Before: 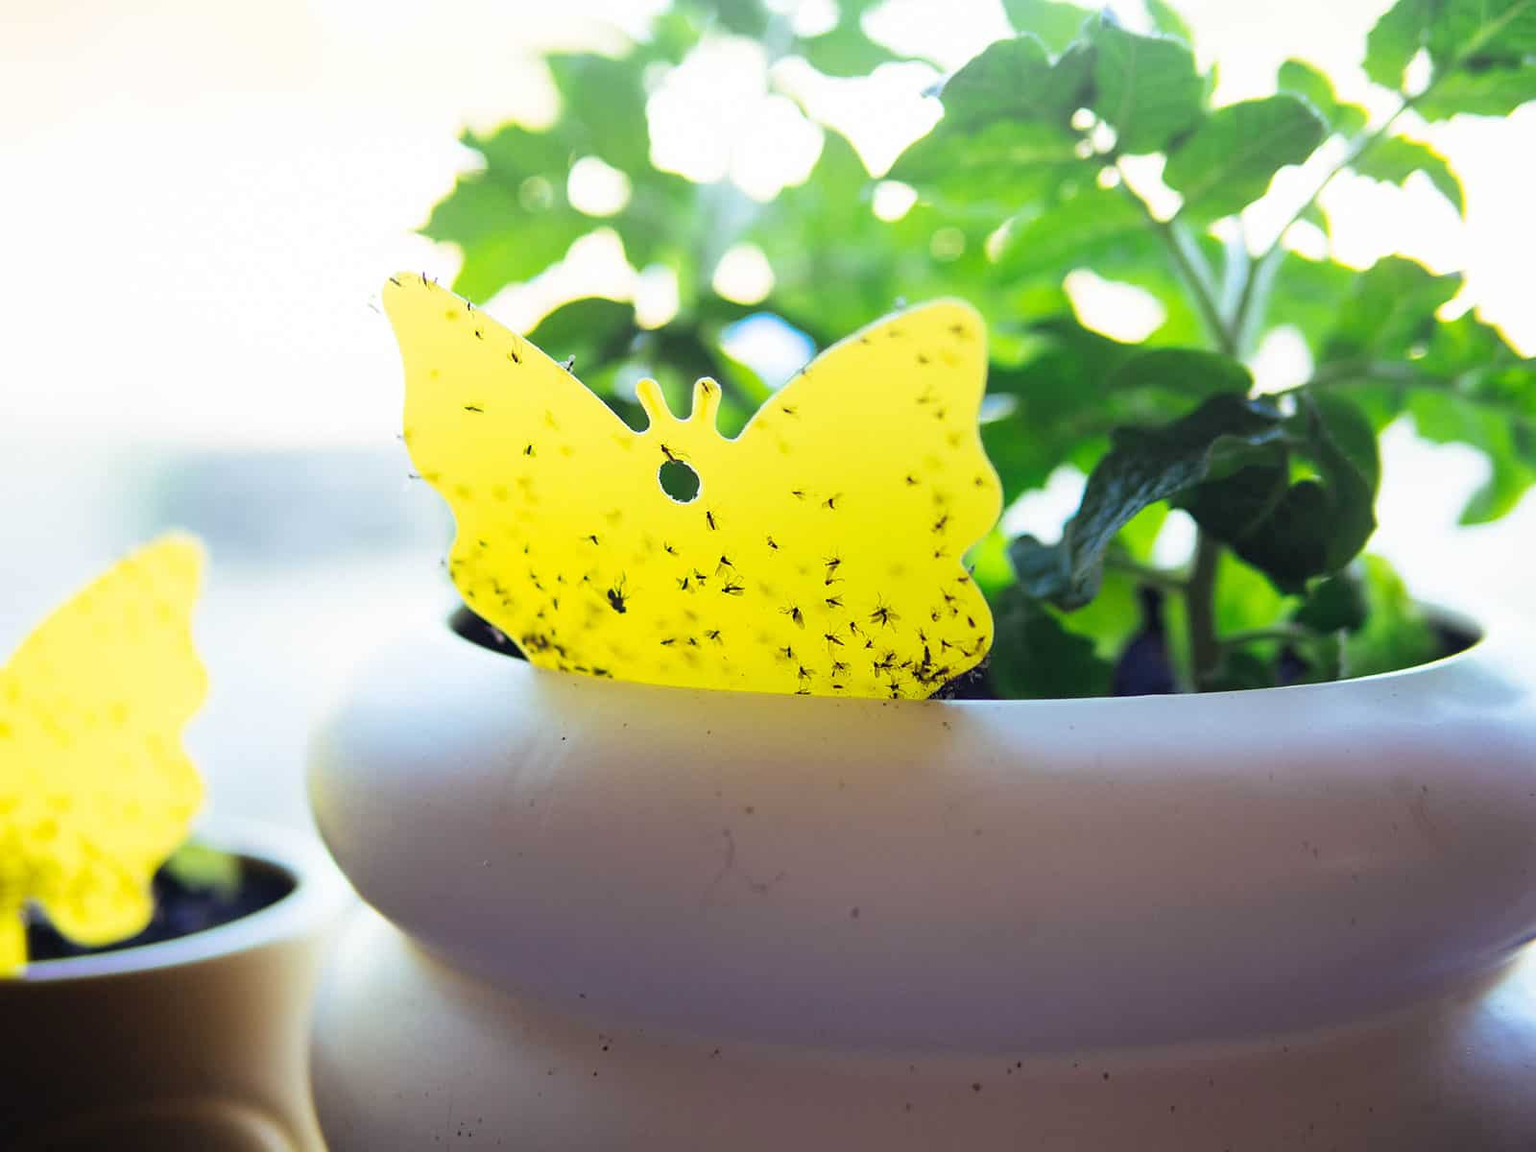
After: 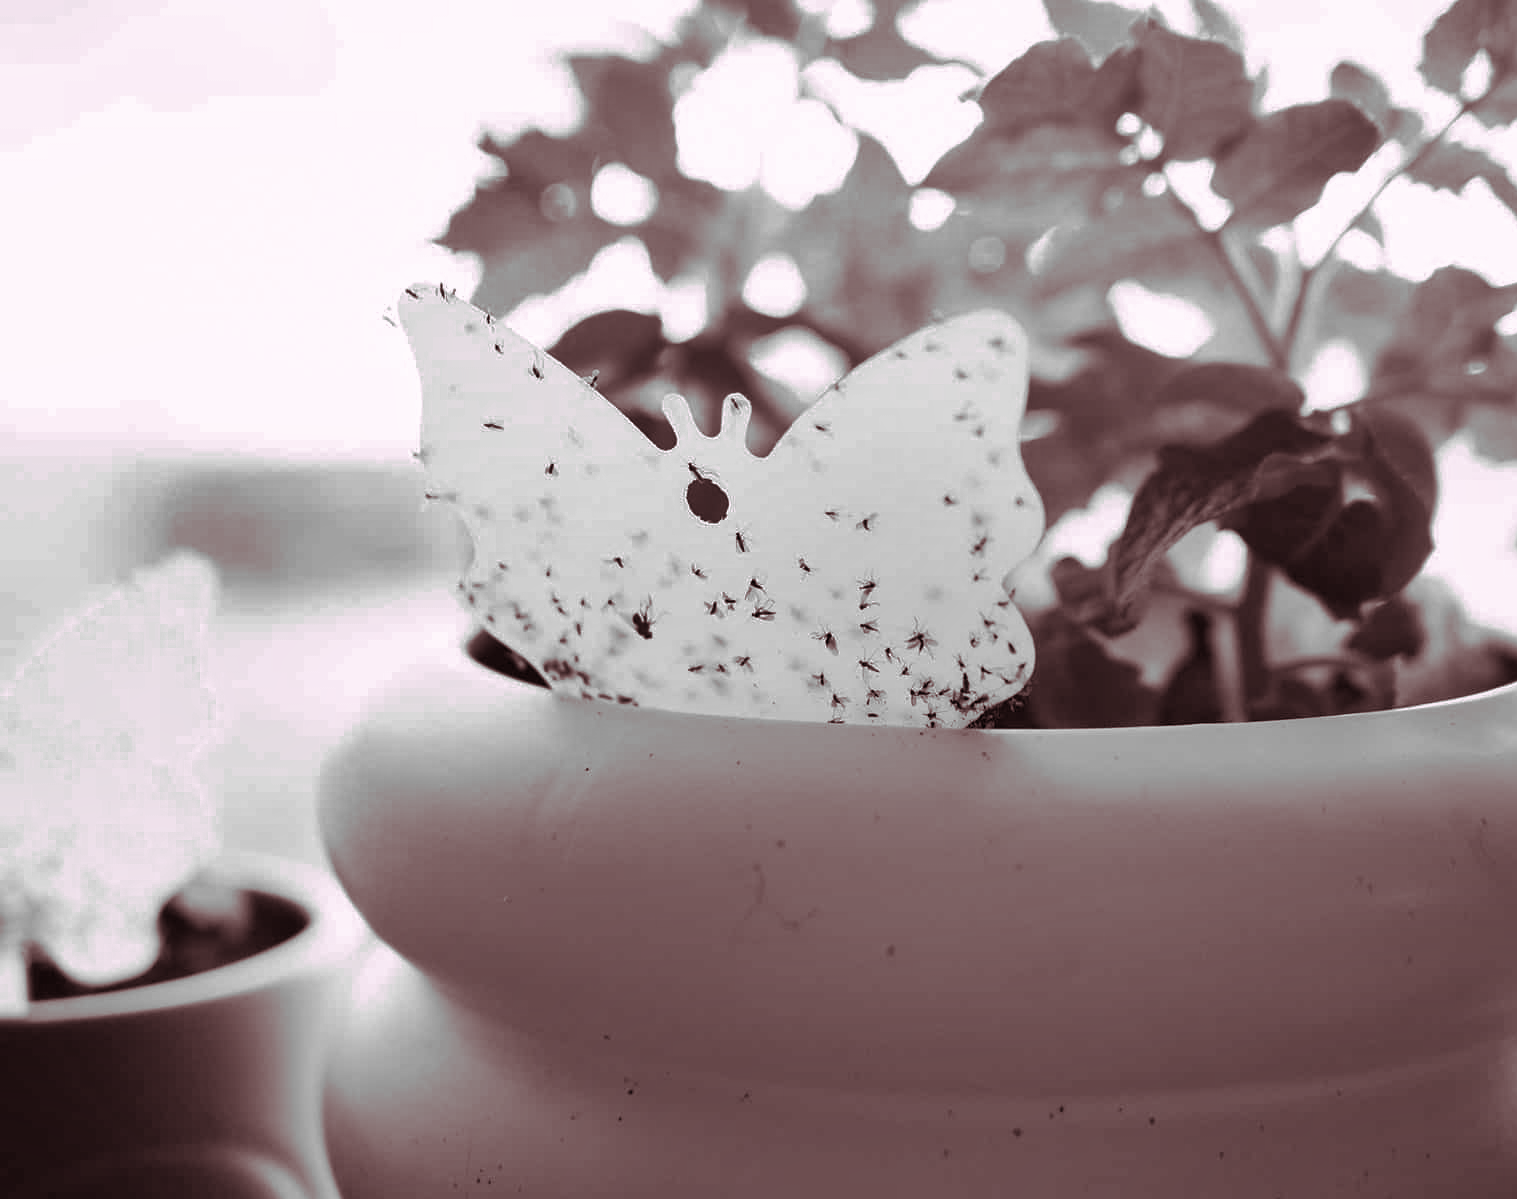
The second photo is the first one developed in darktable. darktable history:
monochrome: a 32, b 64, size 2.3
crop and rotate: right 5.167%
rgb curve: curves: ch0 [(0, 0) (0.175, 0.154) (0.785, 0.663) (1, 1)]
split-toning: highlights › hue 298.8°, highlights › saturation 0.73, compress 41.76%
shadows and highlights: white point adjustment 1, soften with gaussian
